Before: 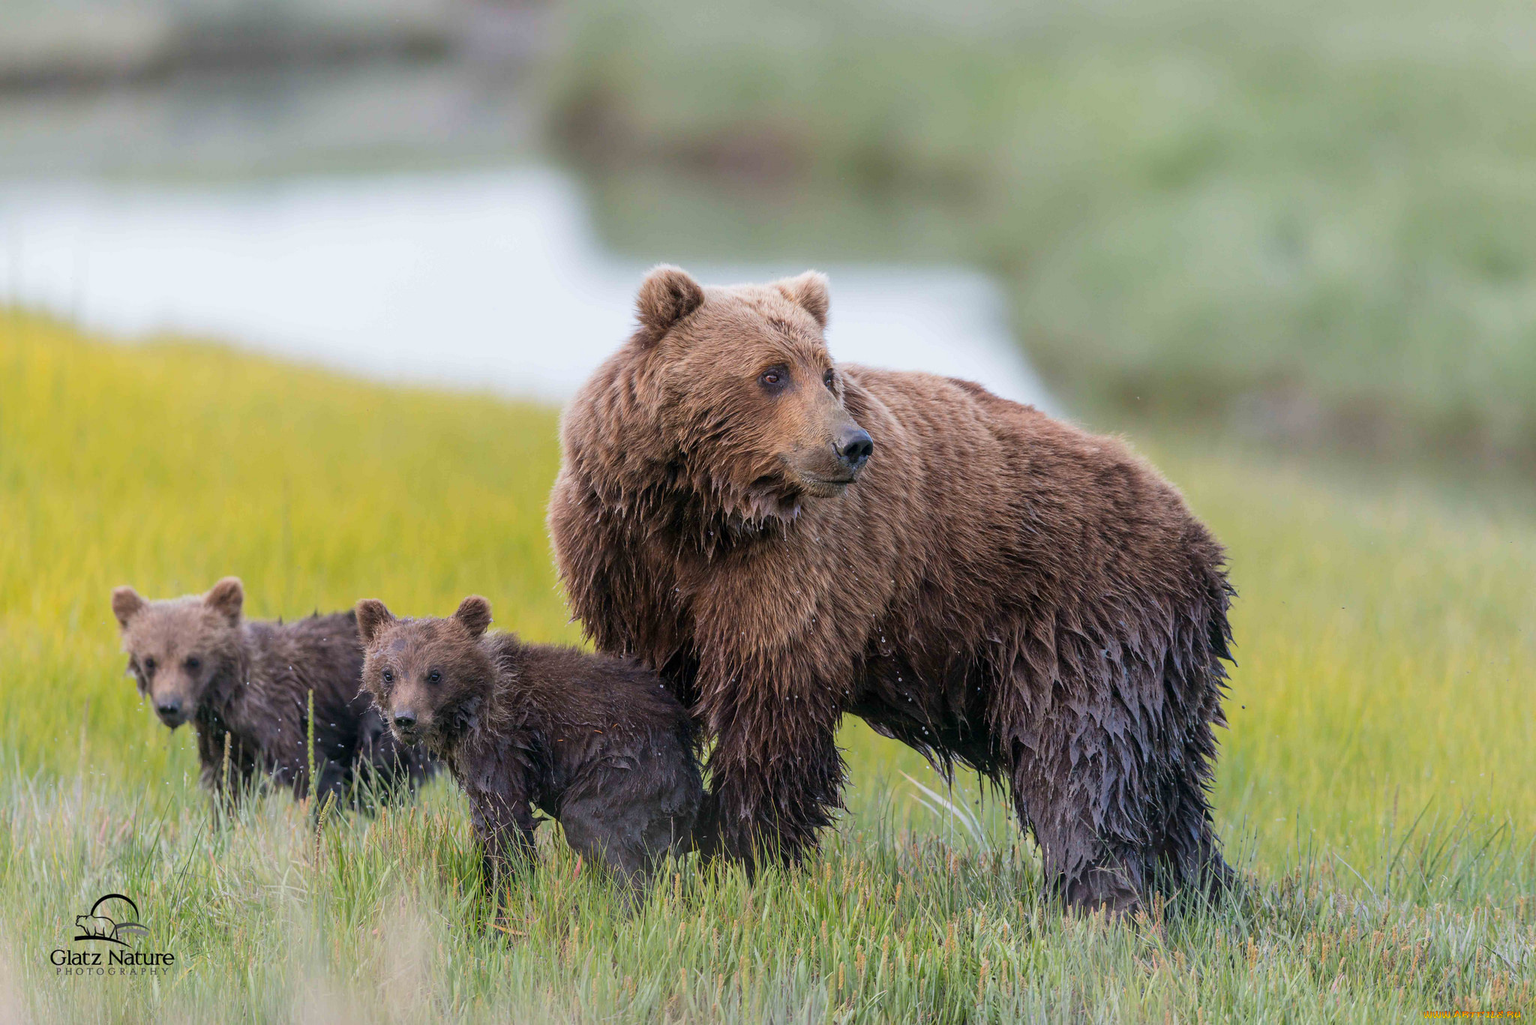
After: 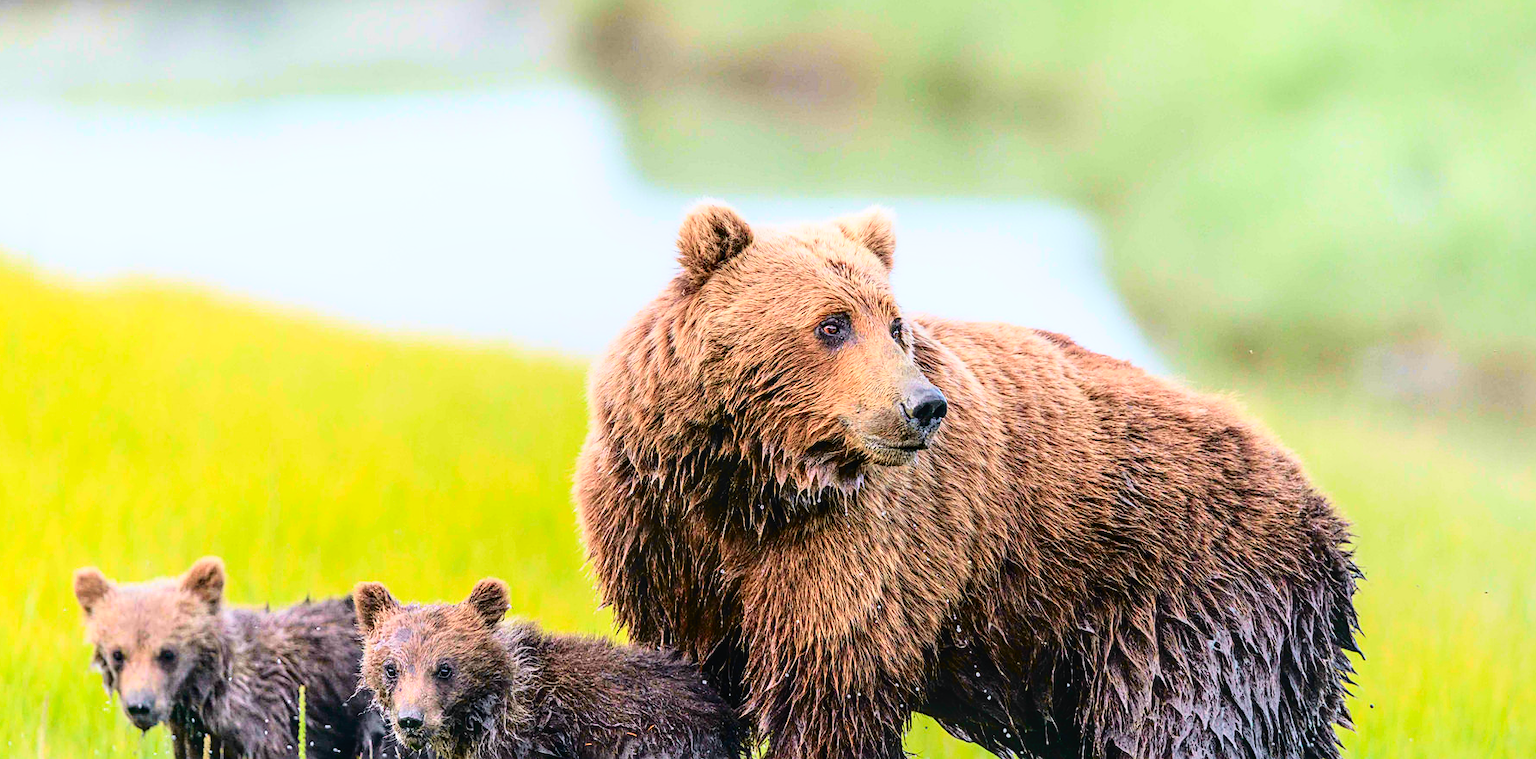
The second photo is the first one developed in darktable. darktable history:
crop: left 3.124%, top 8.949%, right 9.663%, bottom 26.417%
local contrast: on, module defaults
exposure: black level correction 0, exposure 1.001 EV, compensate highlight preservation false
sharpen: on, module defaults
tone curve: curves: ch0 [(0, 0.023) (0.132, 0.075) (0.251, 0.186) (0.441, 0.476) (0.662, 0.757) (0.849, 0.927) (1, 0.99)]; ch1 [(0, 0) (0.447, 0.411) (0.483, 0.469) (0.498, 0.496) (0.518, 0.514) (0.561, 0.59) (0.606, 0.659) (0.657, 0.725) (0.869, 0.916) (1, 1)]; ch2 [(0, 0) (0.307, 0.315) (0.425, 0.438) (0.483, 0.477) (0.503, 0.503) (0.526, 0.553) (0.552, 0.601) (0.615, 0.669) (0.703, 0.797) (0.985, 0.966)], color space Lab, independent channels, preserve colors none
filmic rgb: black relative exposure -7.99 EV, white relative exposure 4 EV, hardness 4.13, color science v6 (2022)
